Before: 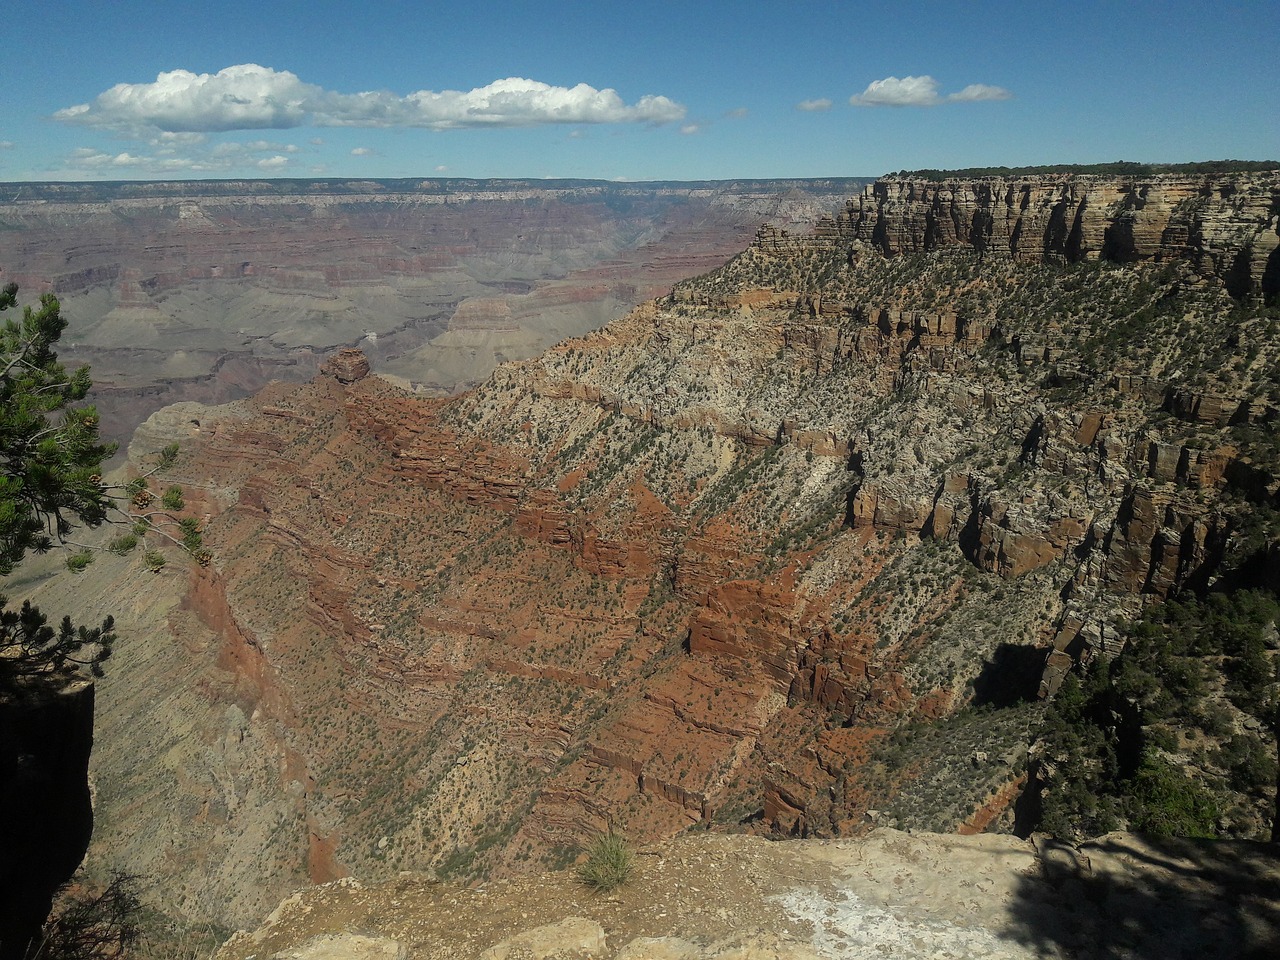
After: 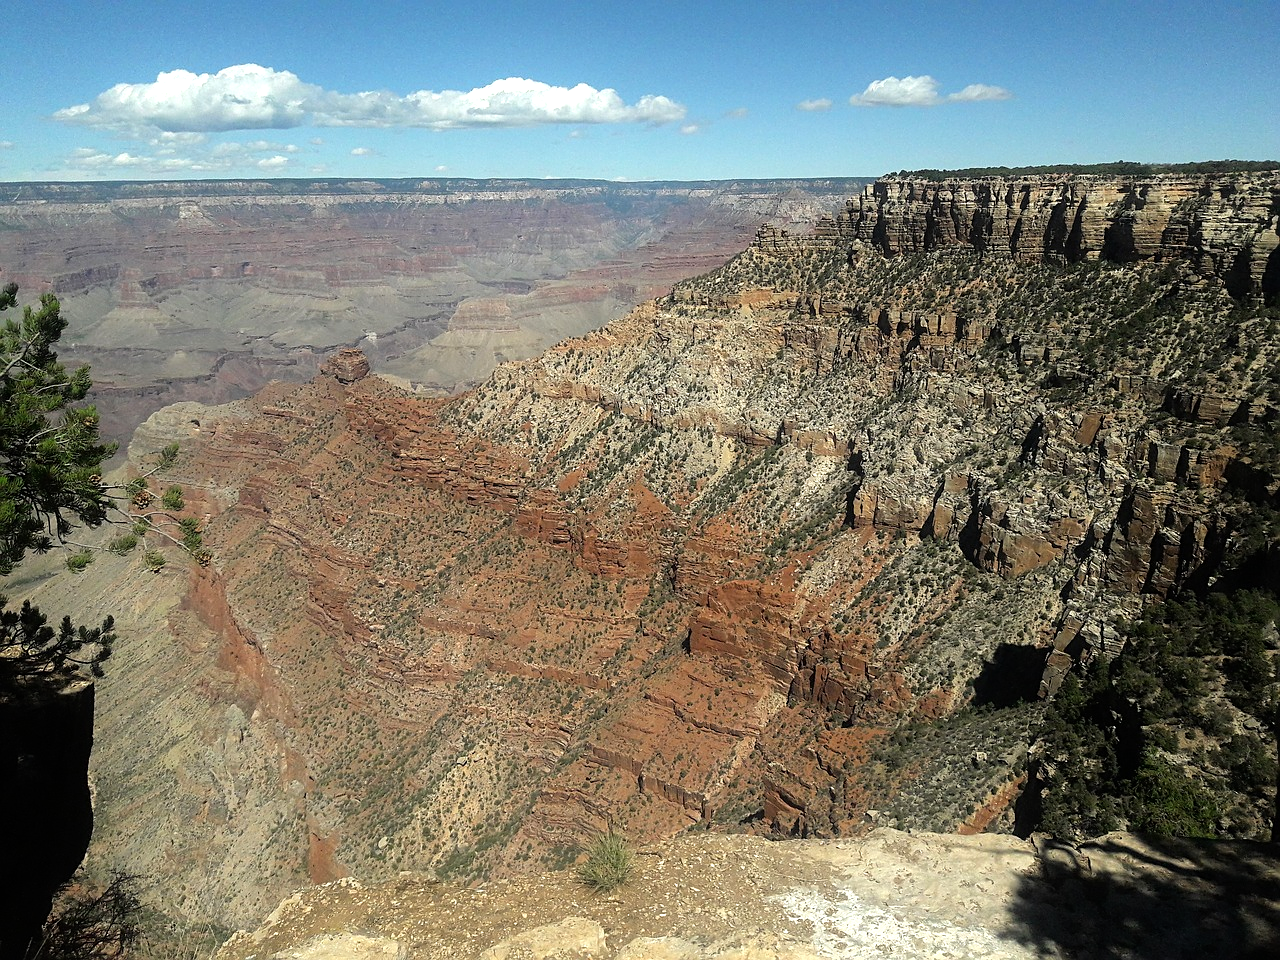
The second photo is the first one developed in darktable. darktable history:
tone equalizer: -8 EV -0.777 EV, -7 EV -0.689 EV, -6 EV -0.57 EV, -5 EV -0.394 EV, -3 EV 0.386 EV, -2 EV 0.6 EV, -1 EV 0.697 EV, +0 EV 0.753 EV
sharpen: amount 0.21
